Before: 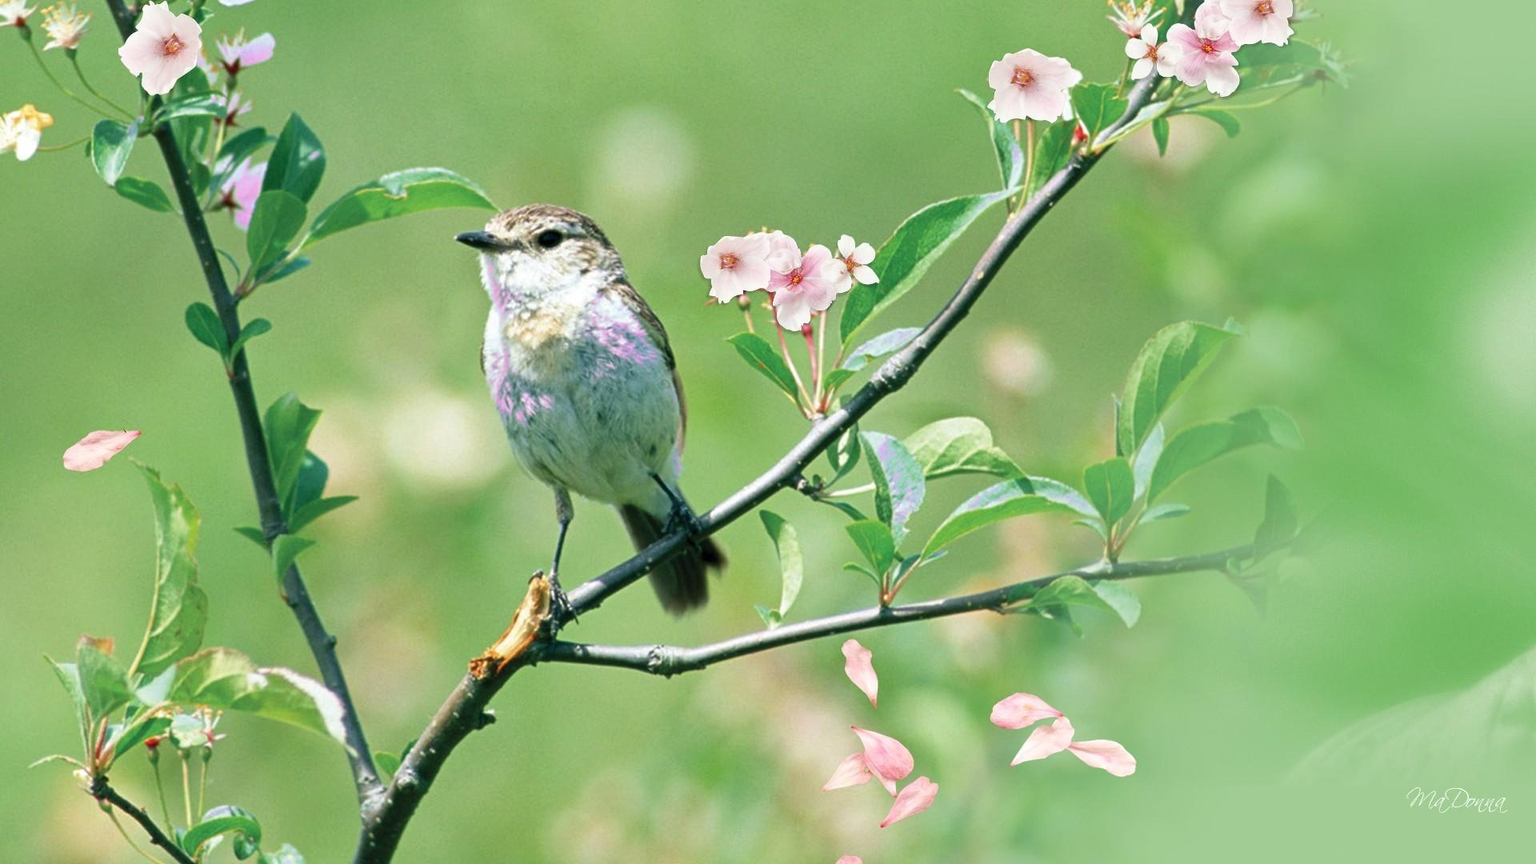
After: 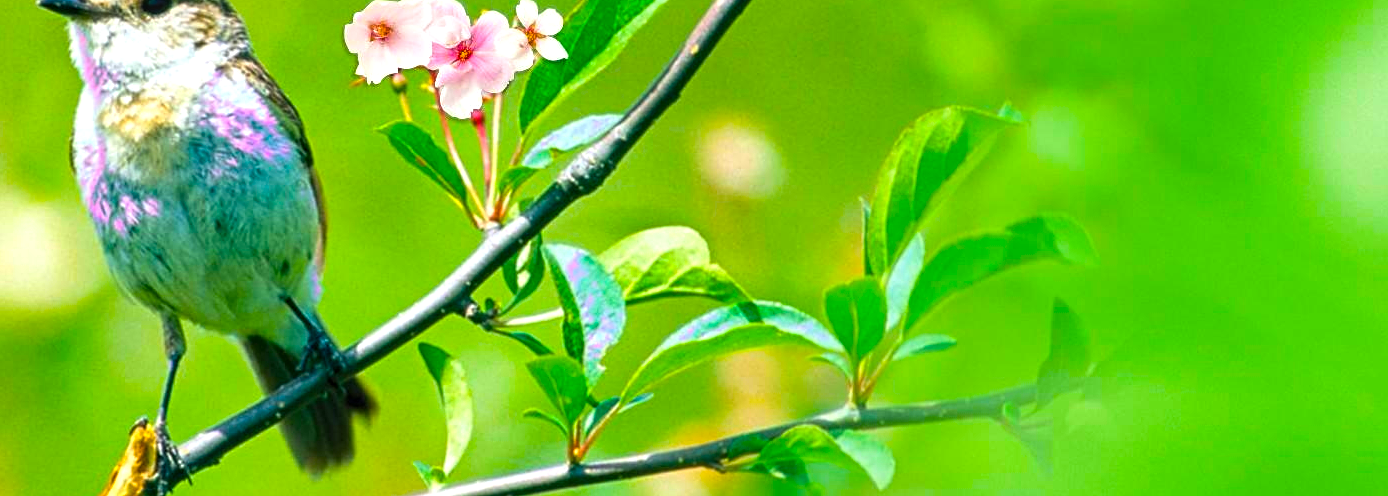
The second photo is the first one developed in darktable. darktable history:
crop and rotate: left 27.679%, top 27.399%, bottom 26.586%
local contrast: on, module defaults
sharpen: amount 0.212
color balance rgb: highlights gain › luminance 14.678%, linear chroma grading › shadows 16.664%, linear chroma grading › highlights 60.134%, linear chroma grading › global chroma 49.786%, perceptual saturation grading › global saturation 0.951%
